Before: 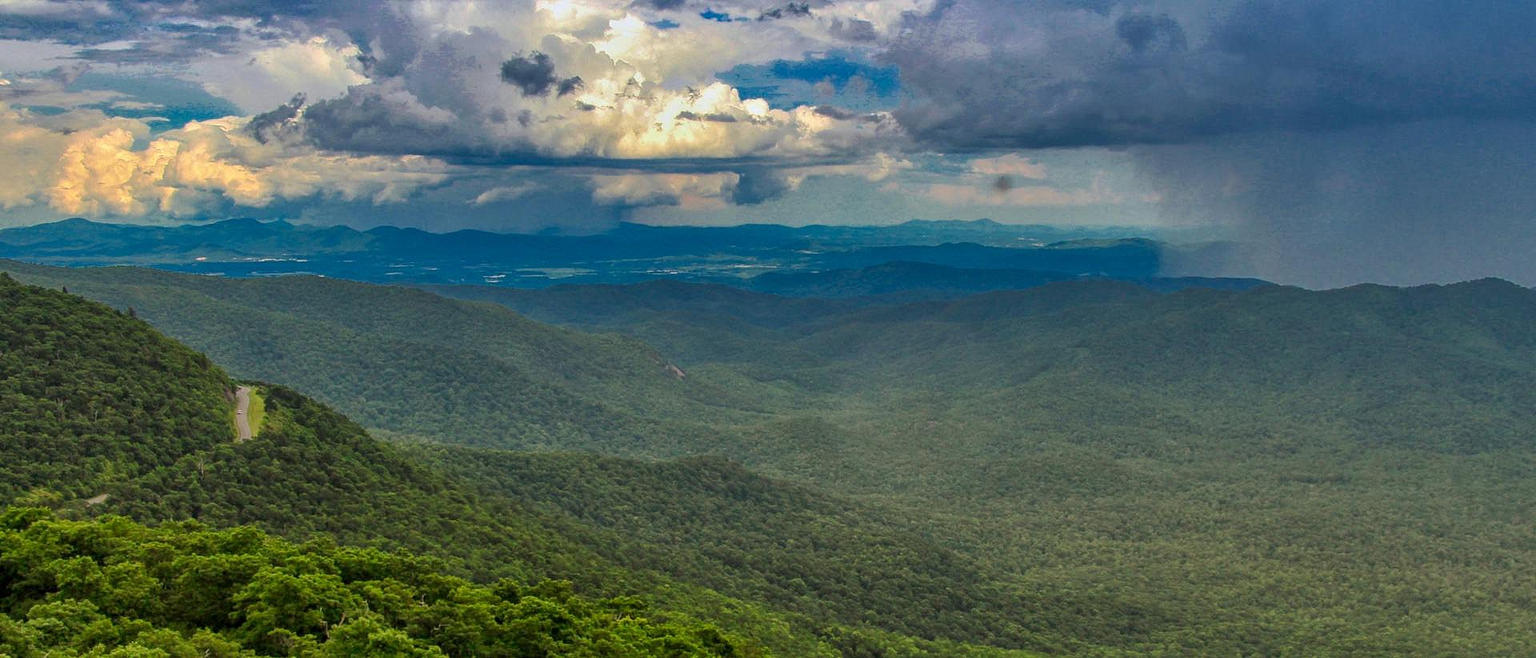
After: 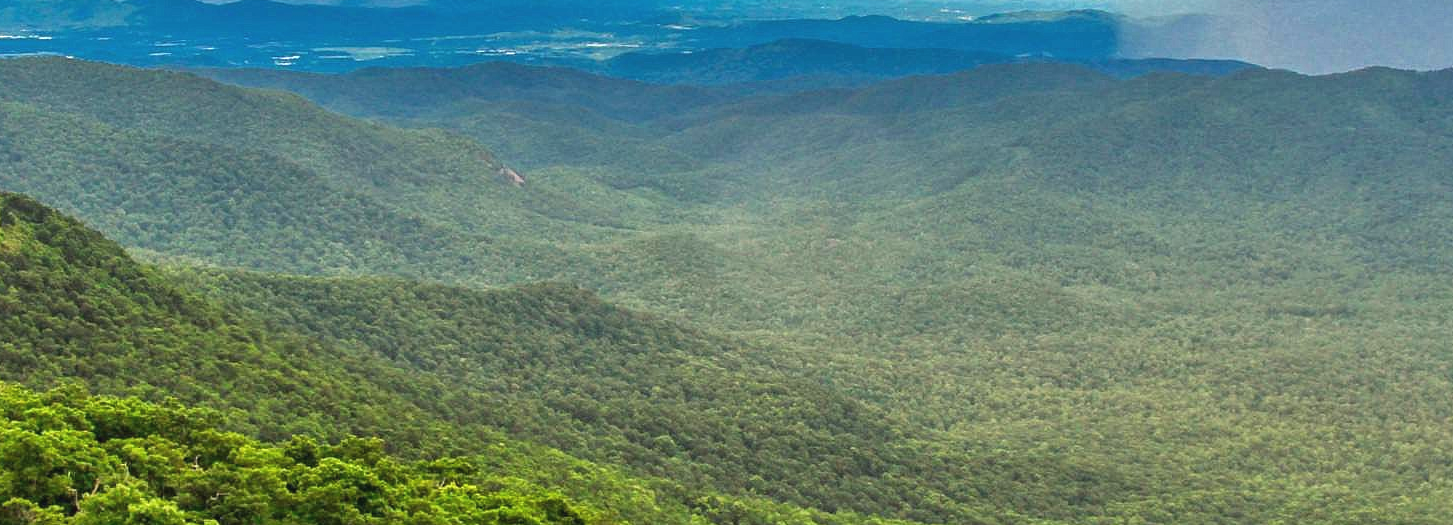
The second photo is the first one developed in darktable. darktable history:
exposure: black level correction -0.002, exposure 1.115 EV, compensate highlight preservation false
crop and rotate: left 17.299%, top 35.115%, right 7.015%, bottom 1.024%
